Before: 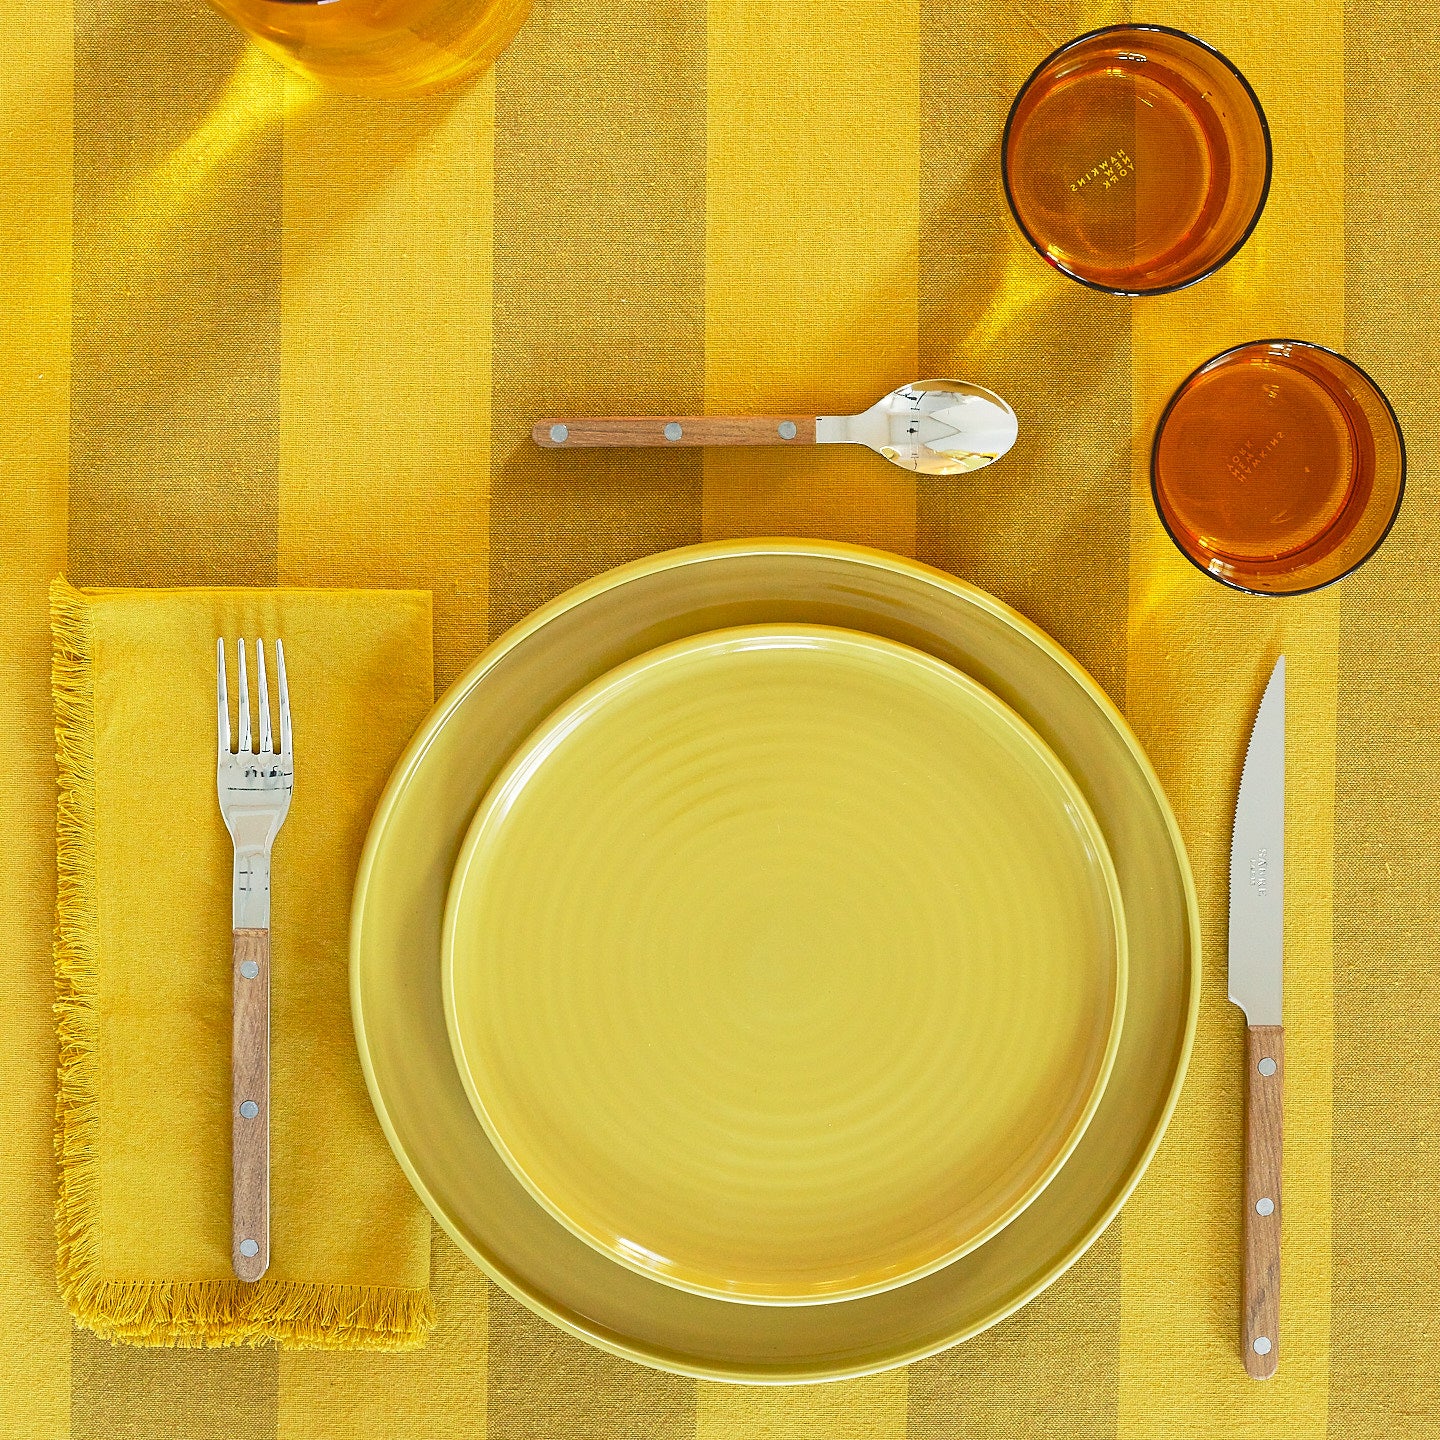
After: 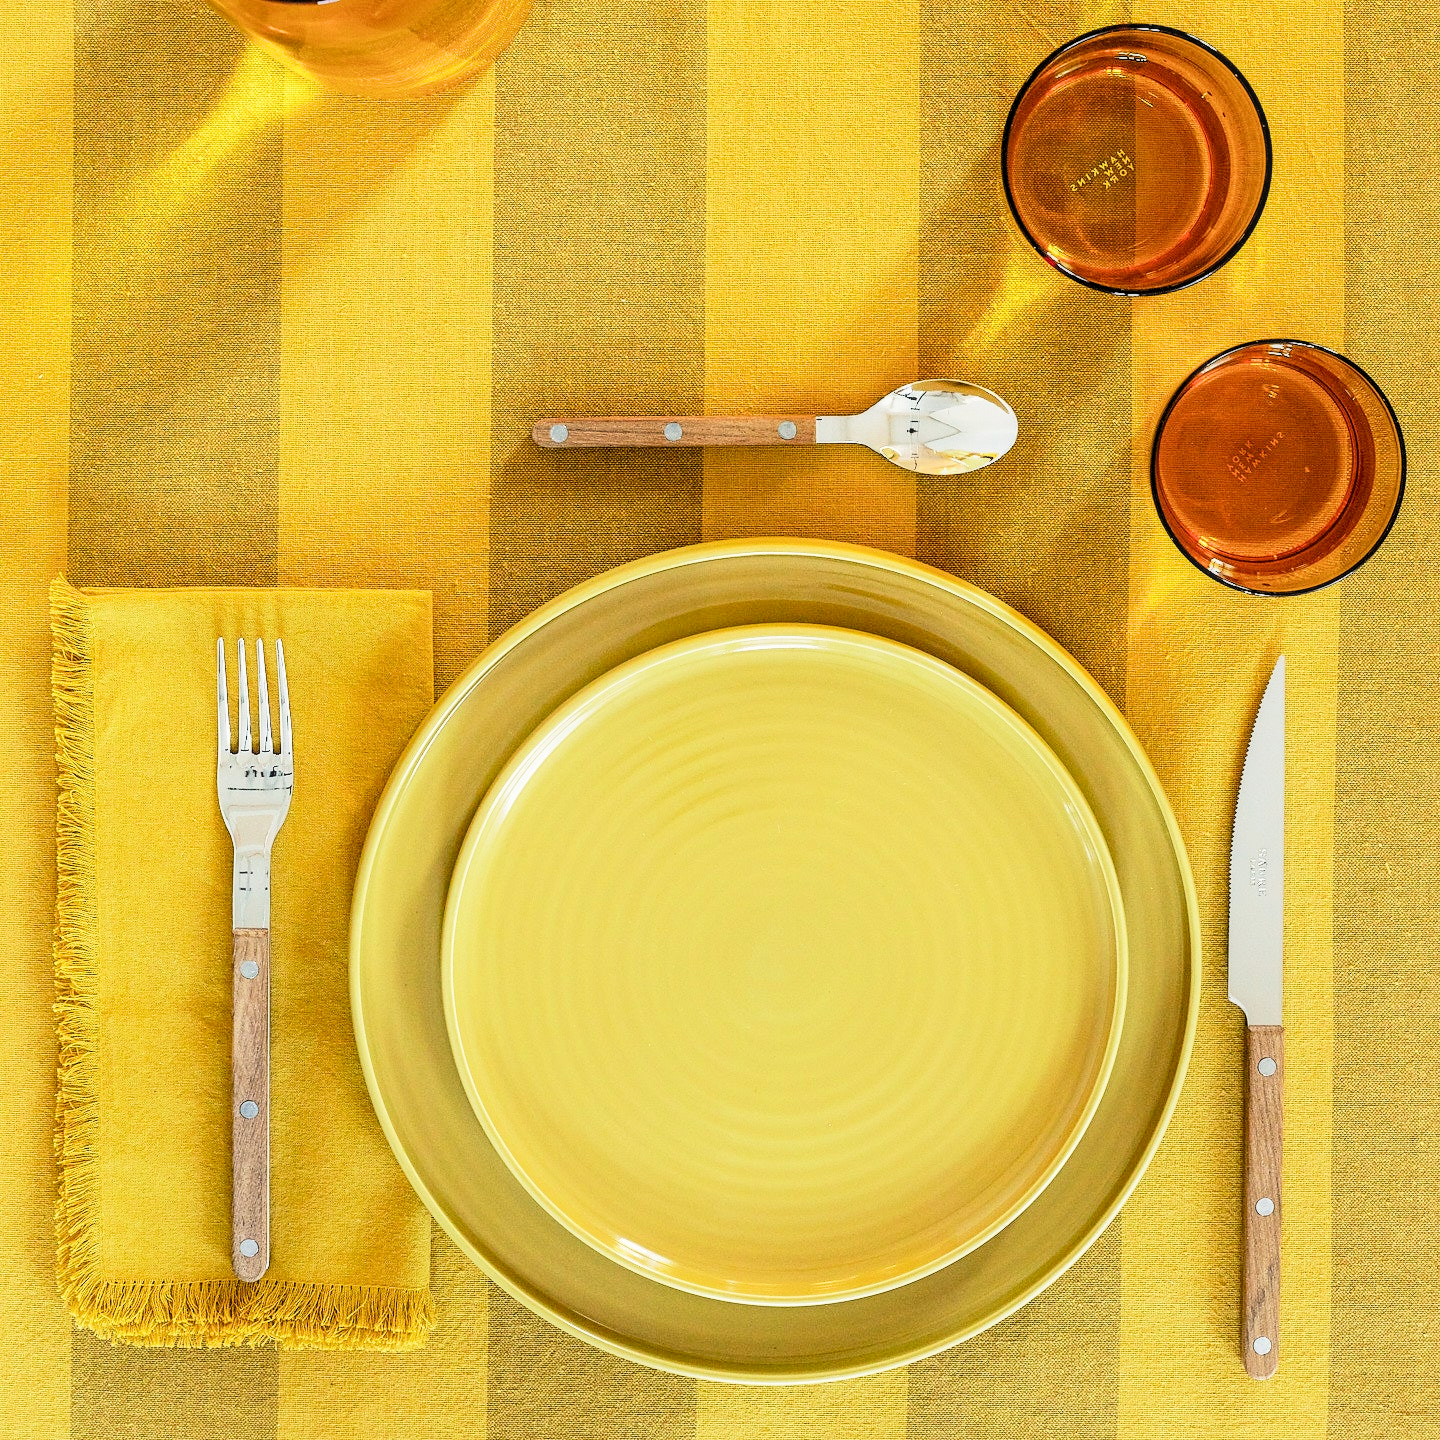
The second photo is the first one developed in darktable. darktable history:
tone equalizer: -8 EV -0.749 EV, -7 EV -0.731 EV, -6 EV -0.571 EV, -5 EV -0.398 EV, -3 EV 0.402 EV, -2 EV 0.6 EV, -1 EV 0.68 EV, +0 EV 0.779 EV, edges refinement/feathering 500, mask exposure compensation -1.57 EV, preserve details no
exposure: compensate exposure bias true, compensate highlight preservation false
filmic rgb: black relative exposure -7.76 EV, white relative exposure 4.46 EV, target black luminance 0%, hardness 3.75, latitude 50.66%, contrast 1.072, highlights saturation mix 8.66%, shadows ↔ highlights balance -0.278%
local contrast: on, module defaults
